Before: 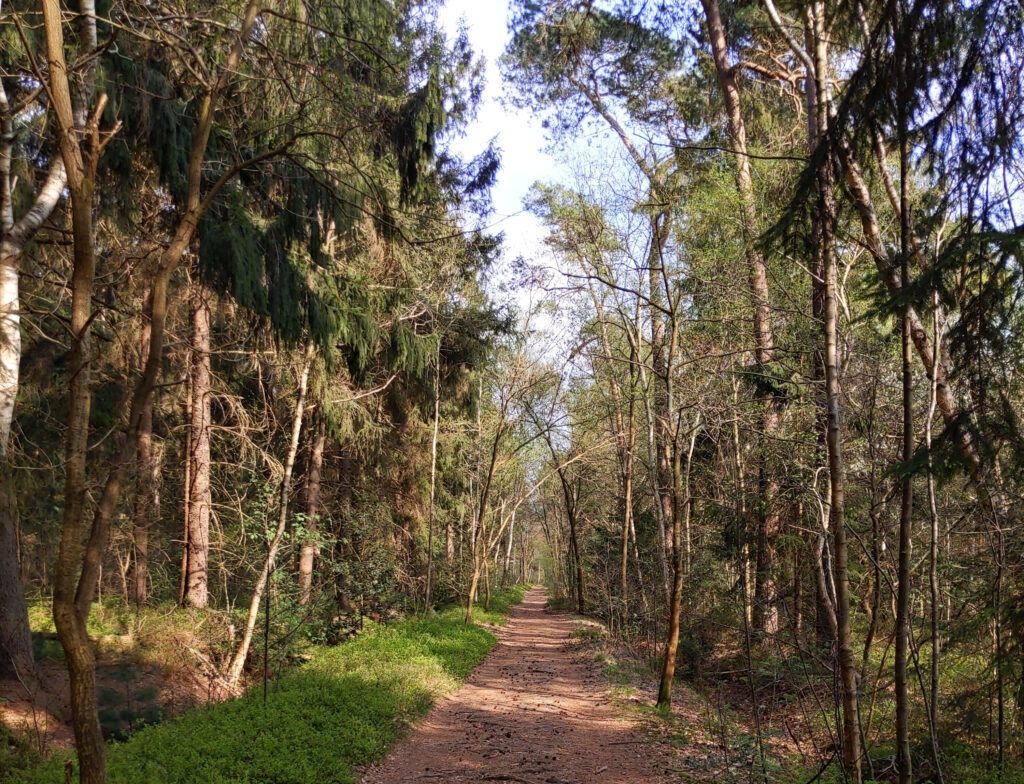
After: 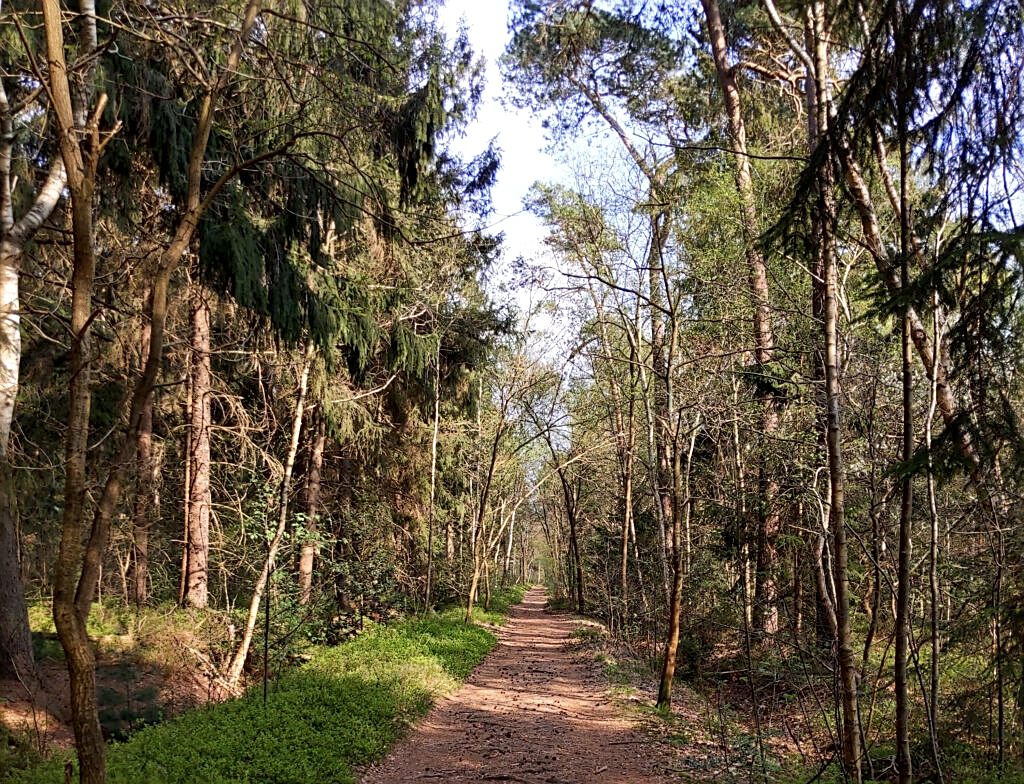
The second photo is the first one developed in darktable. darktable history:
local contrast: mode bilateral grid, contrast 20, coarseness 100, detail 150%, midtone range 0.2
sharpen: on, module defaults
